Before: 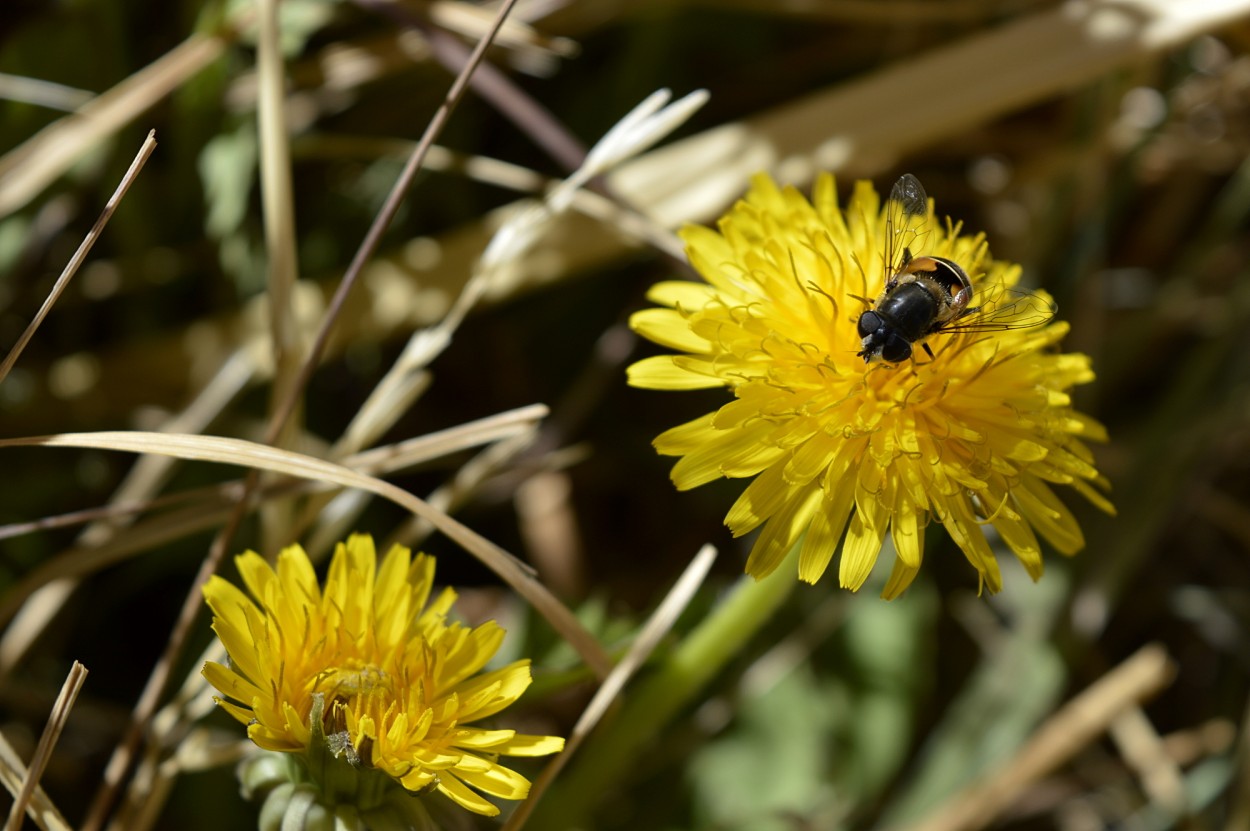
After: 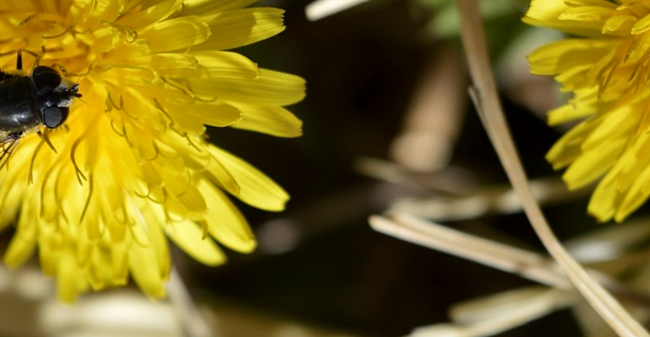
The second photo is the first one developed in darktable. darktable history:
shadows and highlights: low approximation 0.01, soften with gaussian
local contrast: mode bilateral grid, contrast 21, coarseness 50, detail 119%, midtone range 0.2
crop and rotate: angle 146.91°, left 9.108%, top 15.61%, right 4.552%, bottom 16.926%
exposure: exposure -0.055 EV, compensate highlight preservation false
